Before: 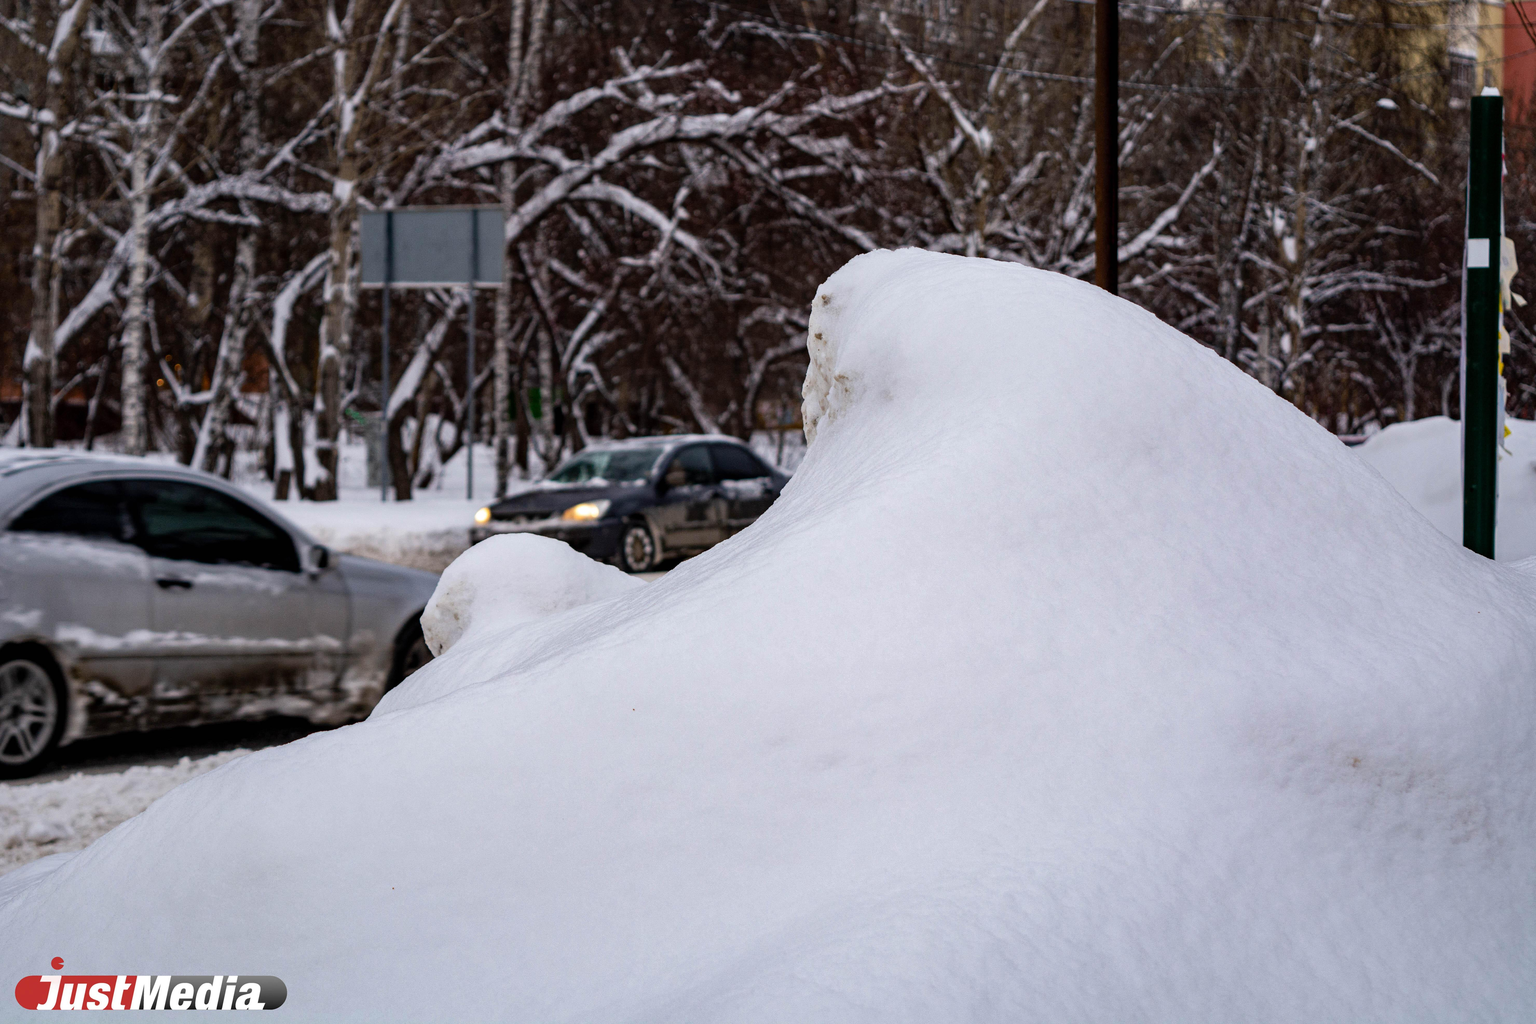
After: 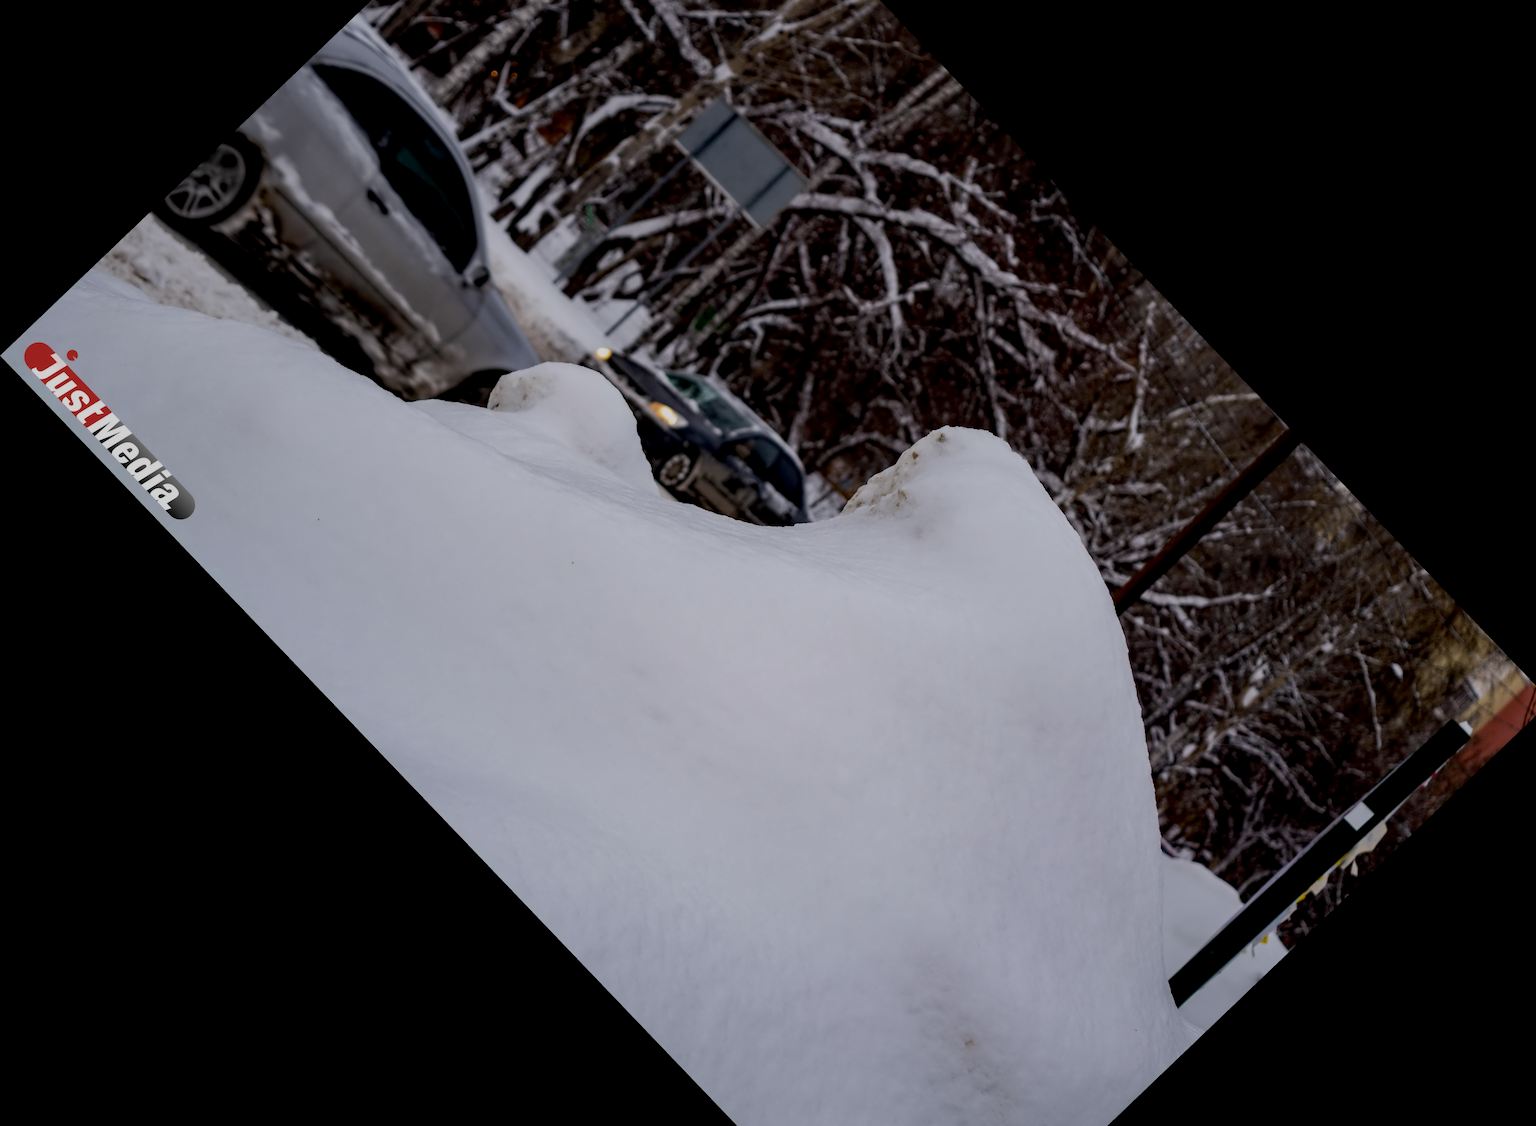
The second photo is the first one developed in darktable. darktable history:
contrast equalizer: octaves 7, y [[0.5 ×6], [0.5 ×6], [0.5 ×6], [0, 0.033, 0.067, 0.1, 0.133, 0.167], [0, 0.05, 0.1, 0.15, 0.2, 0.25]]
crop and rotate: angle -46.26°, top 16.234%, right 0.912%, bottom 11.704%
exposure: black level correction 0.009, exposure -0.637 EV, compensate highlight preservation false
